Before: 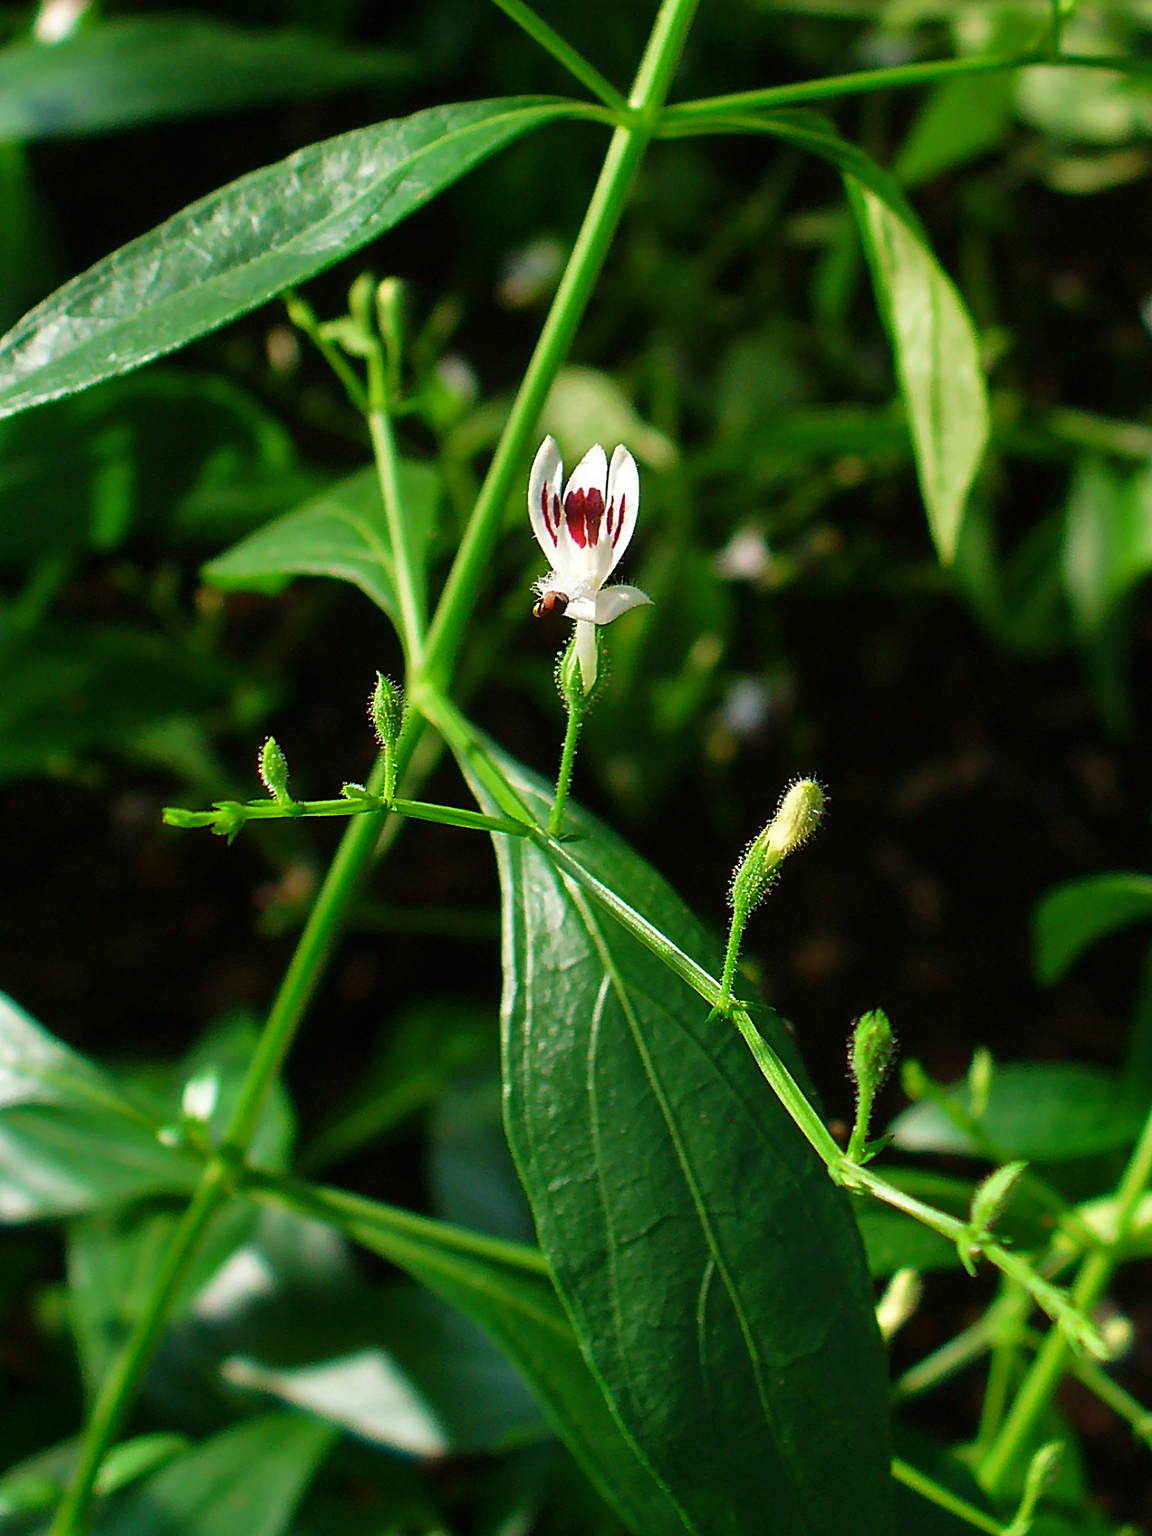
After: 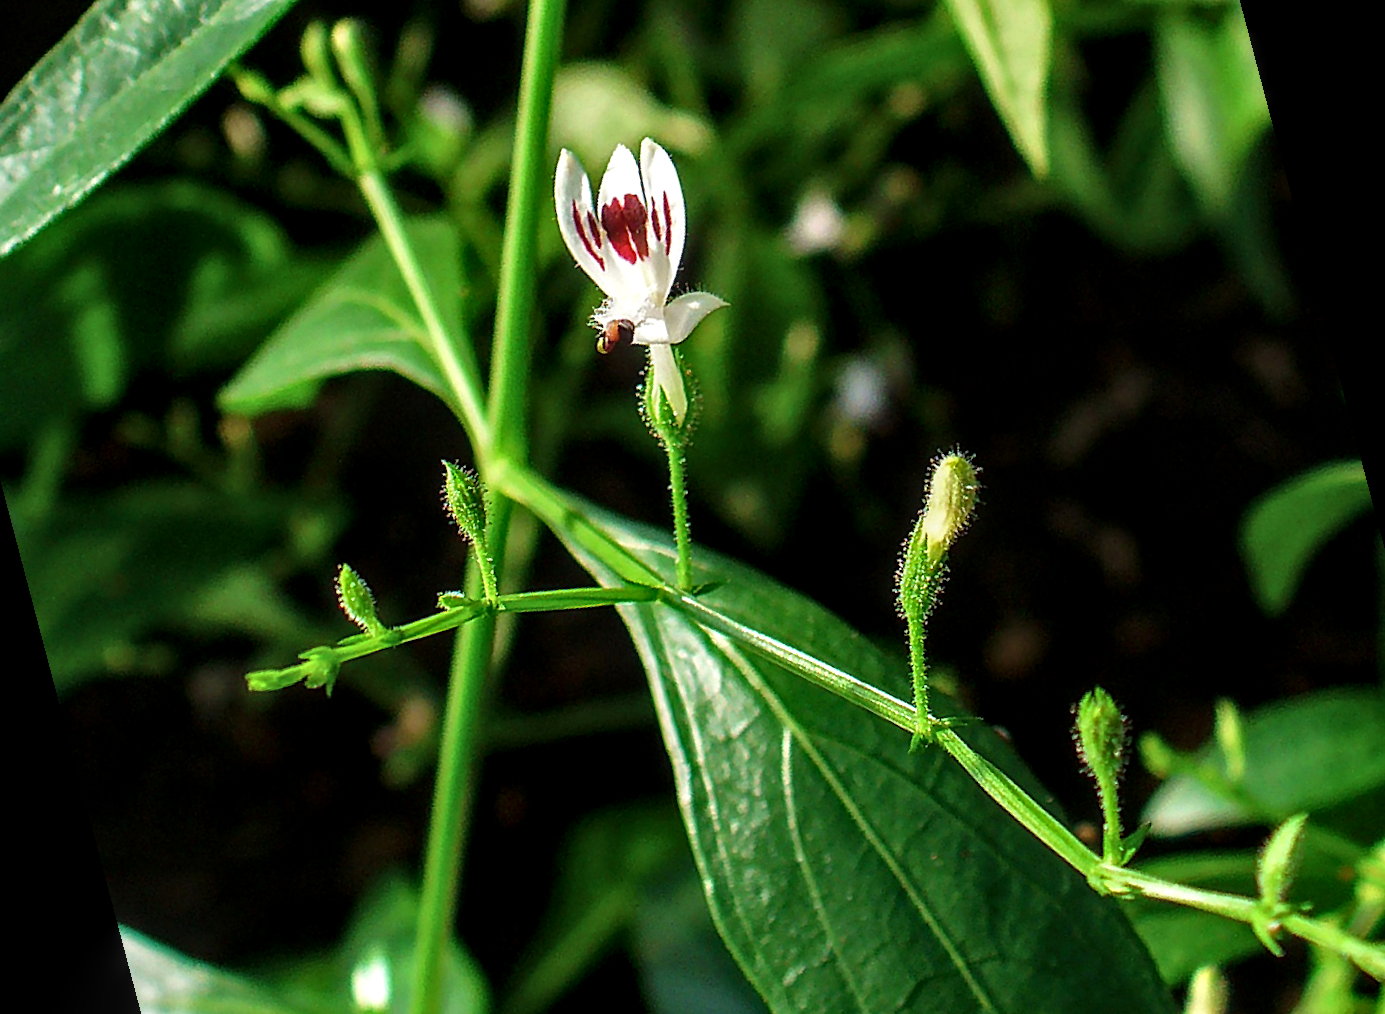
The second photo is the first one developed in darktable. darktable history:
rotate and perspective: rotation -14.8°, crop left 0.1, crop right 0.903, crop top 0.25, crop bottom 0.748
local contrast: detail 150%
